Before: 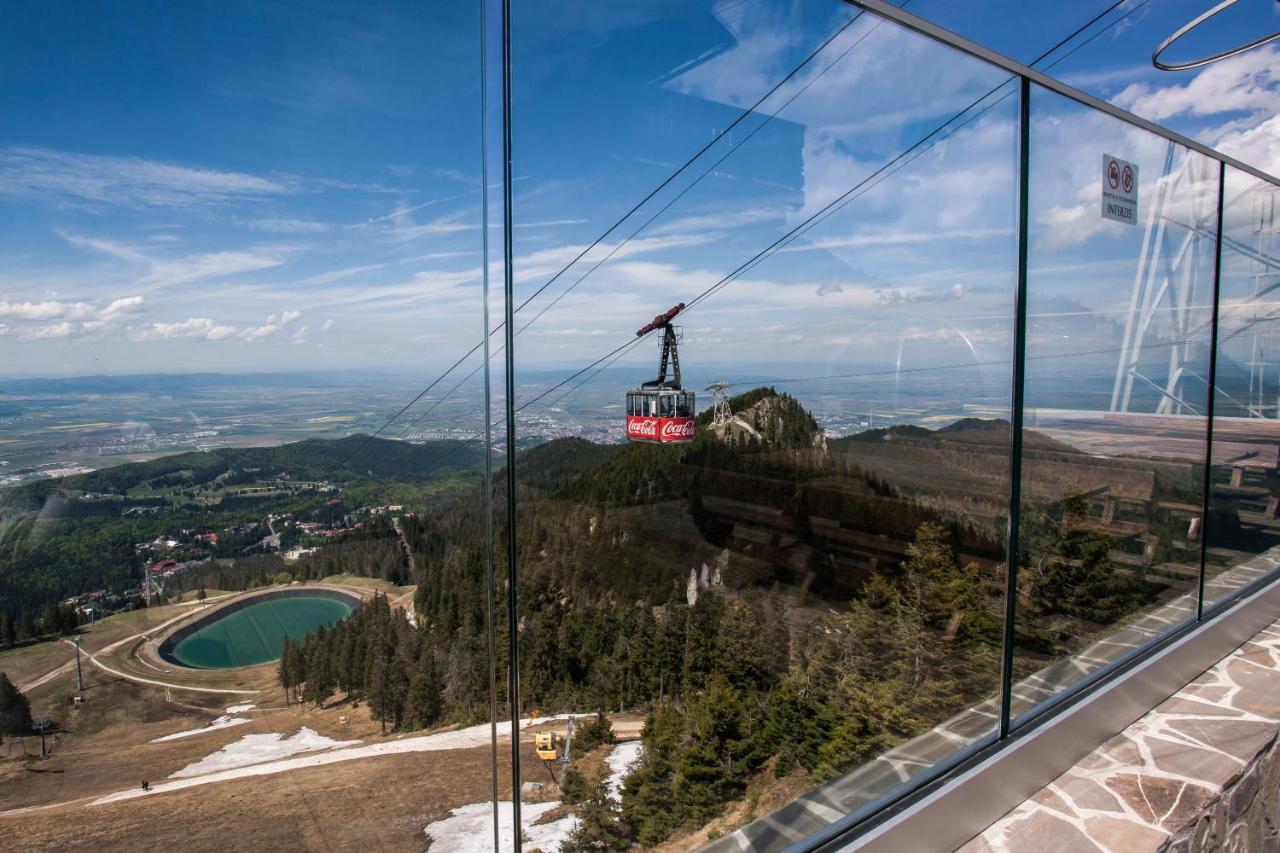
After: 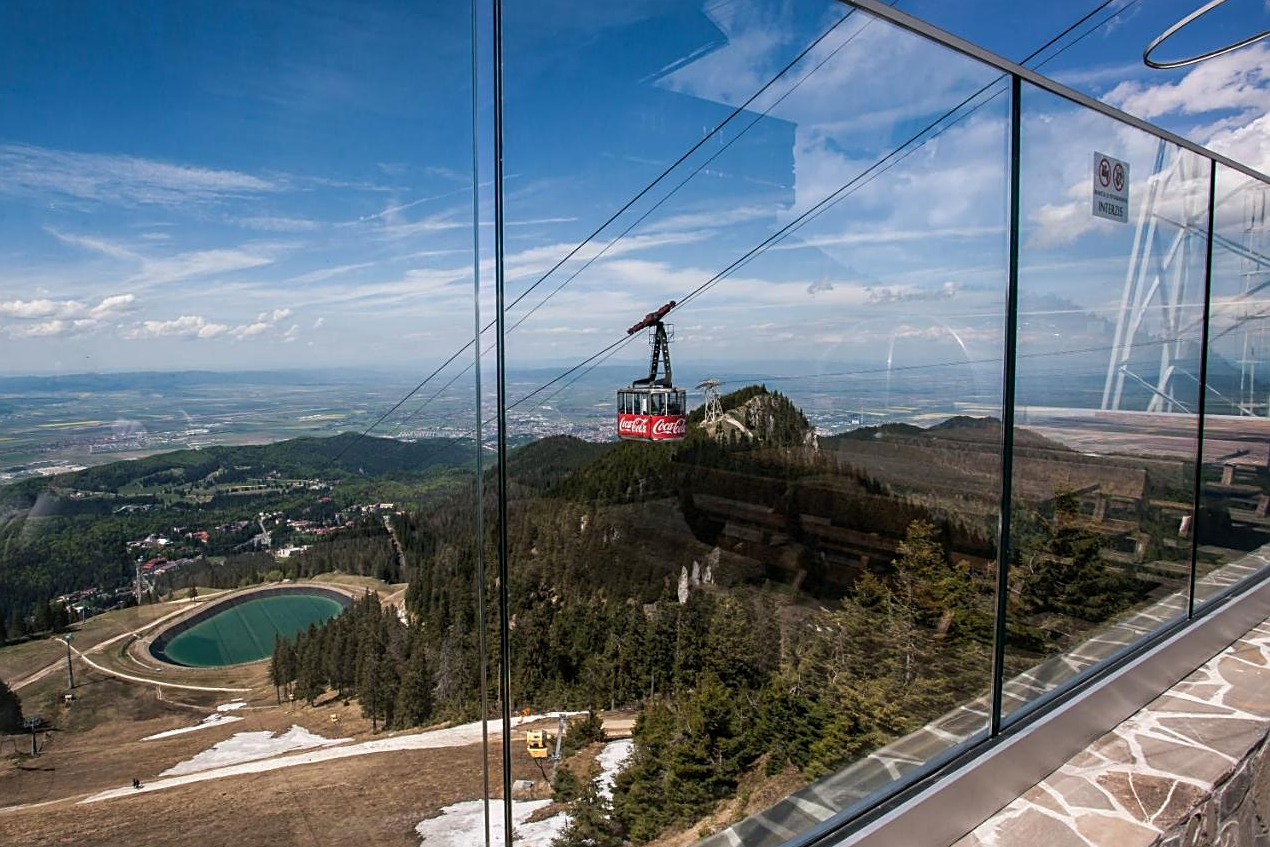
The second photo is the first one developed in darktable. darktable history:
sharpen: on, module defaults
crop and rotate: left 0.78%, top 0.361%, bottom 0.251%
